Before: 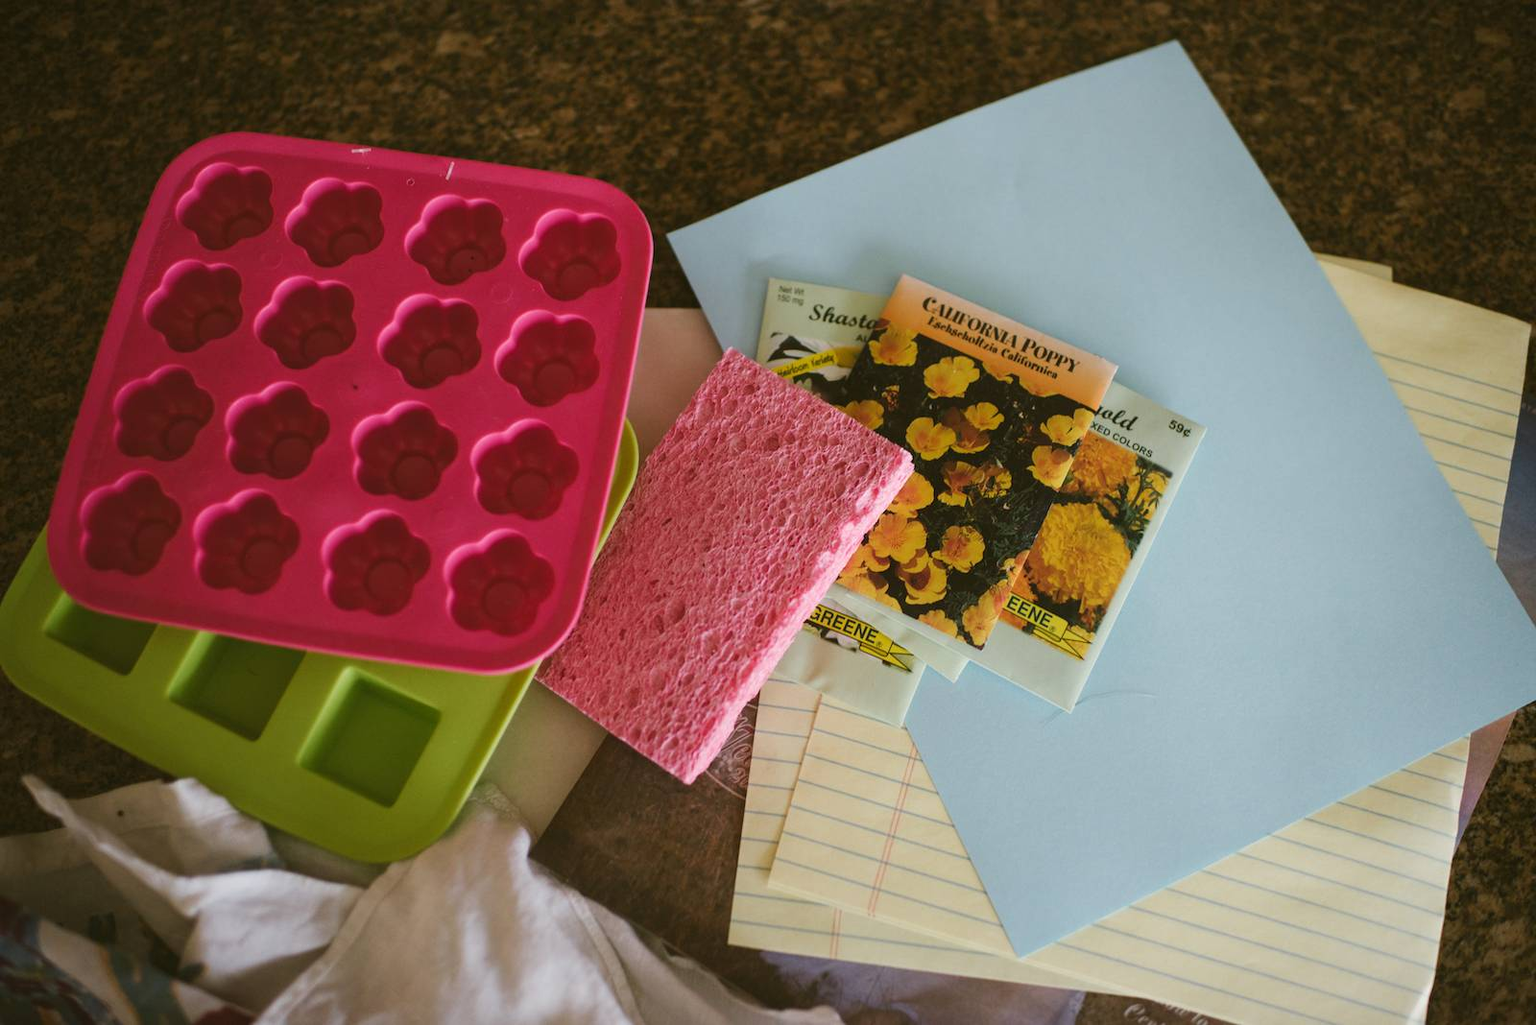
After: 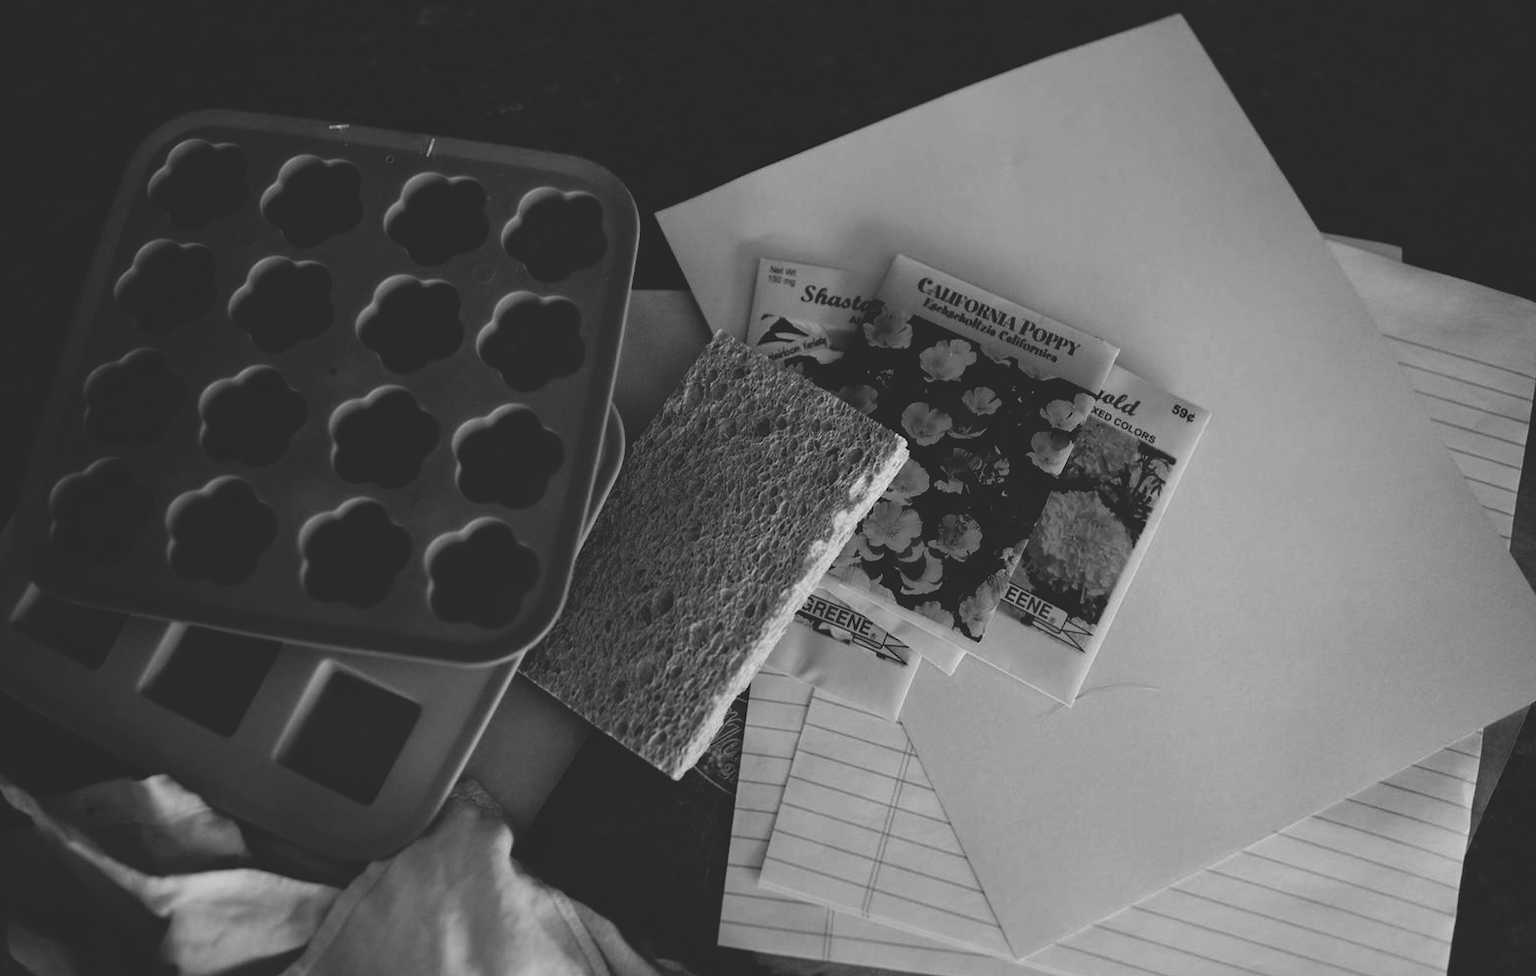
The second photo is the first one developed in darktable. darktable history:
velvia: strength 16.88%
base curve: curves: ch0 [(0, 0.02) (0.083, 0.036) (1, 1)], preserve colors none
color calibration: output gray [0.267, 0.423, 0.261, 0], x 0.367, y 0.379, temperature 4385.95 K
crop: left 2.144%, top 2.755%, right 0.863%, bottom 4.917%
